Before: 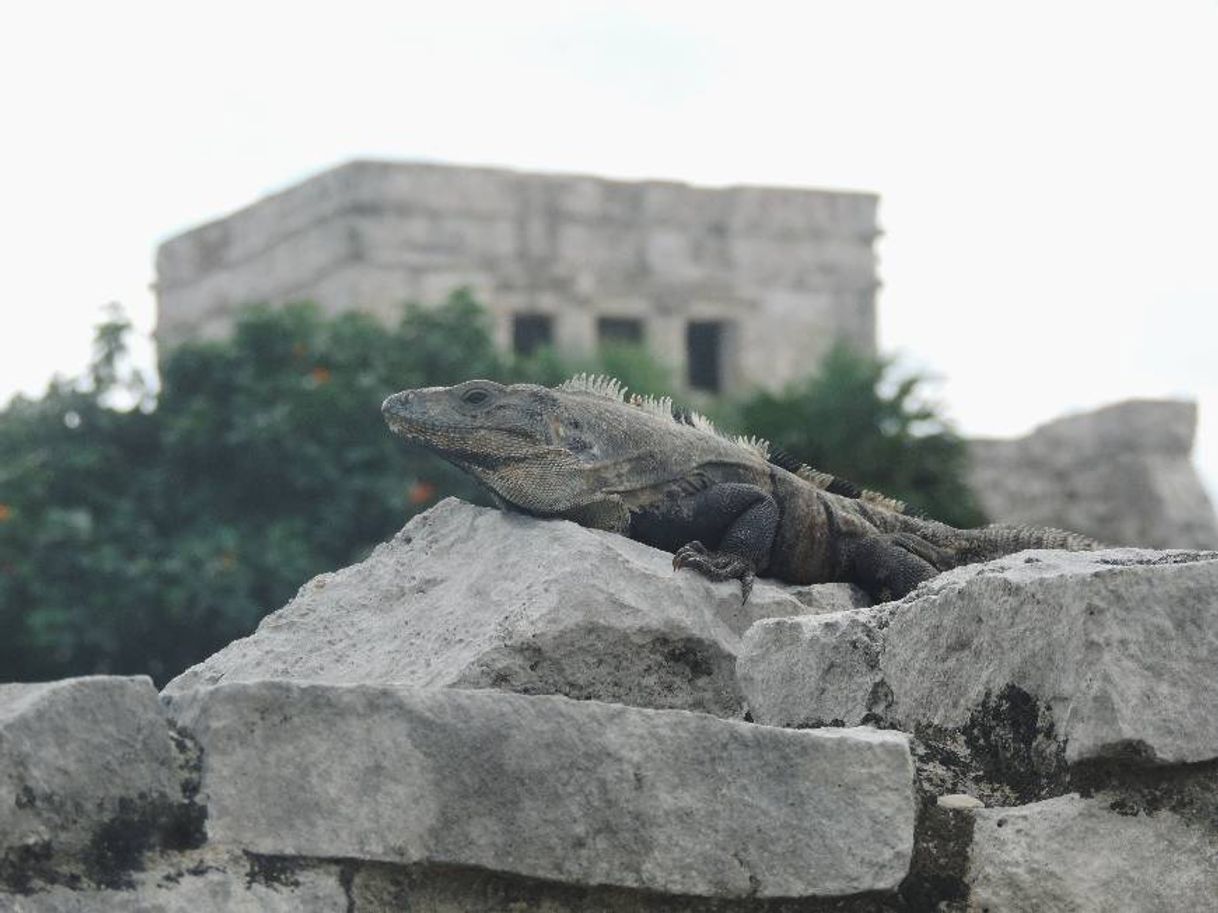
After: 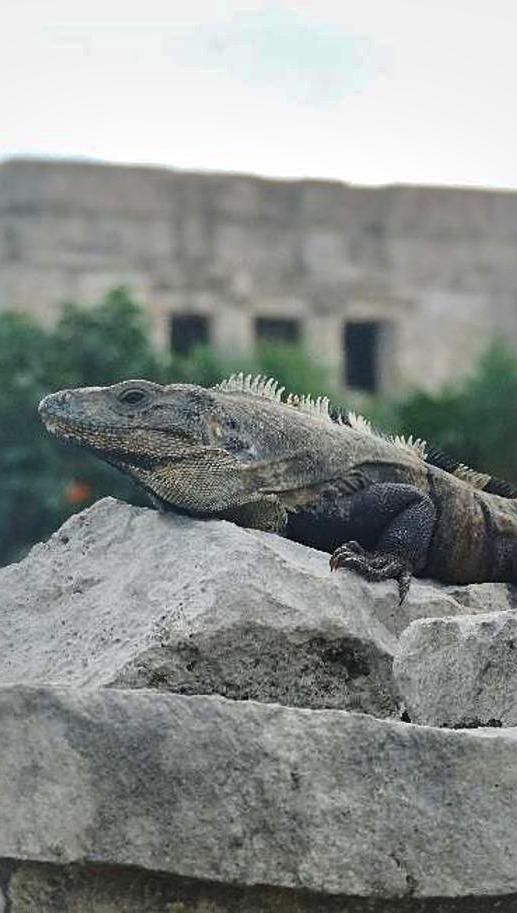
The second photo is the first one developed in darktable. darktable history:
sharpen: on, module defaults
local contrast: mode bilateral grid, contrast 25, coarseness 60, detail 152%, midtone range 0.2
shadows and highlights: shadows 39.46, highlights -59.75
crop: left 28.186%, right 29.323%
color balance rgb: perceptual saturation grading › global saturation 29.569%, global vibrance 20%
